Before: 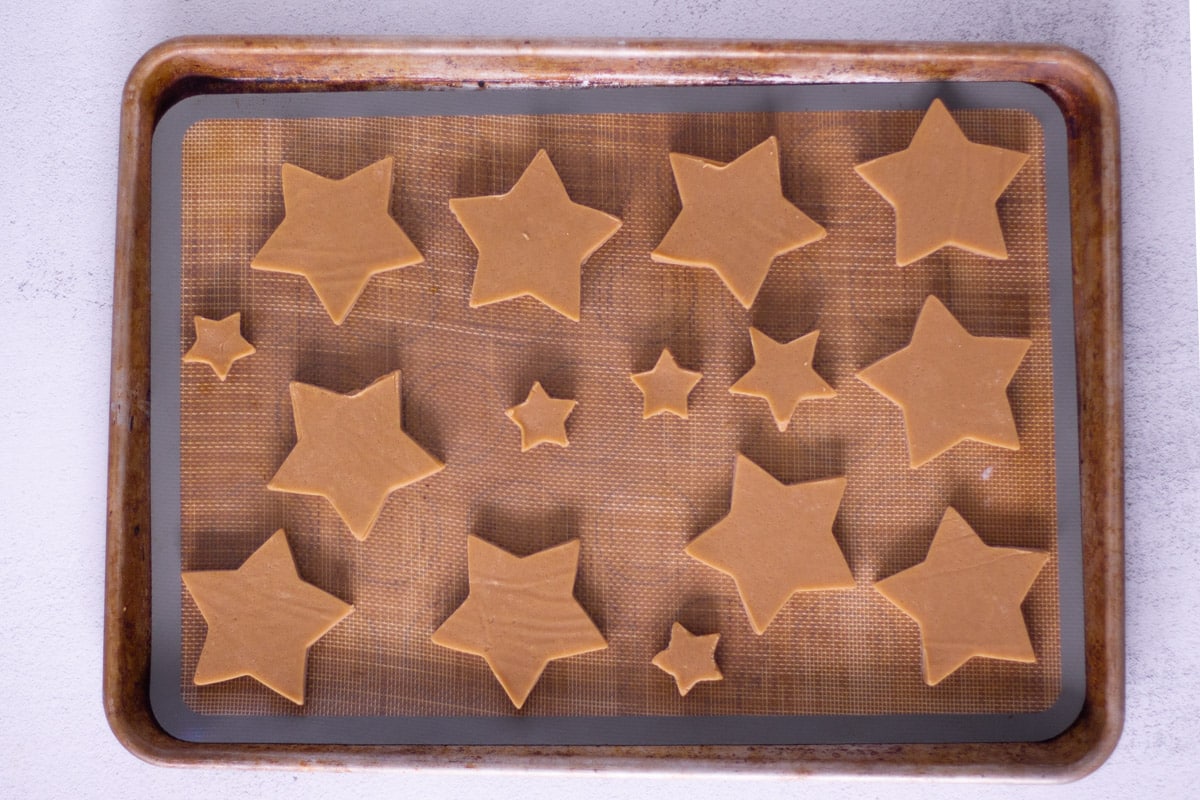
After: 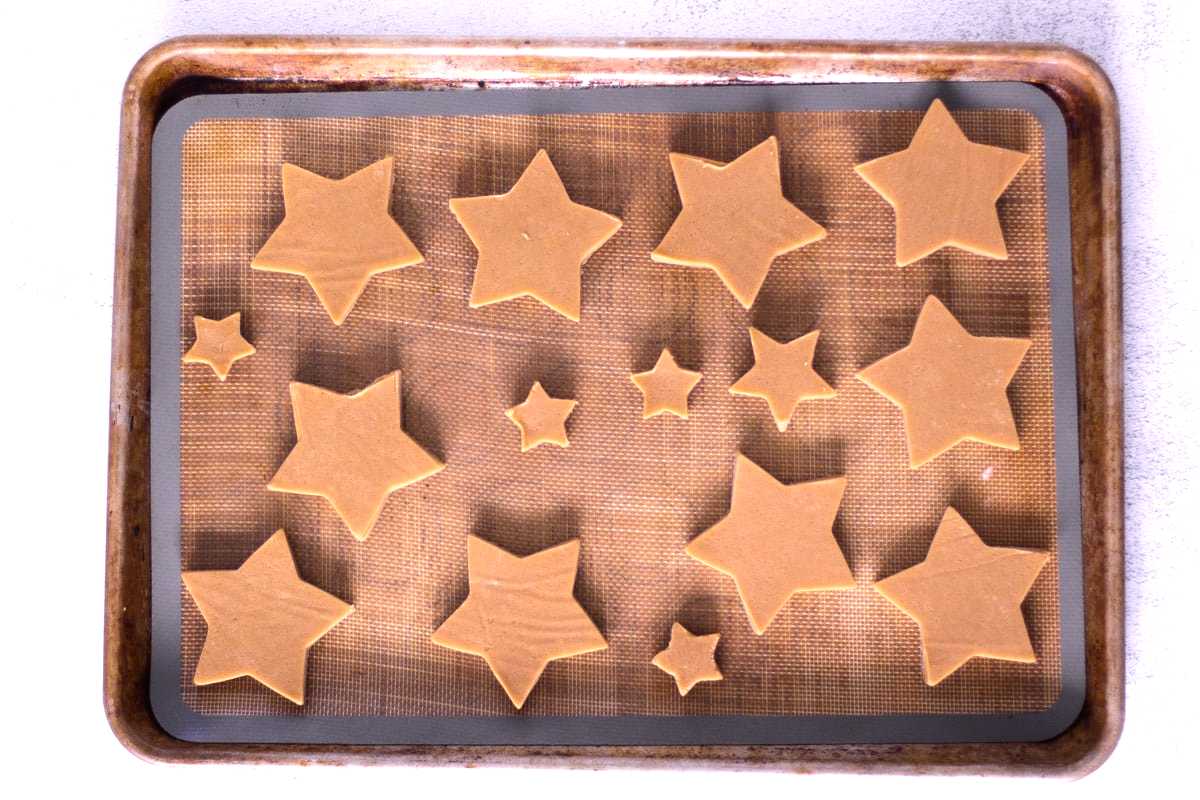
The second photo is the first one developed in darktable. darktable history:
tone equalizer: -8 EV -0.75 EV, -7 EV -0.7 EV, -6 EV -0.6 EV, -5 EV -0.4 EV, -3 EV 0.4 EV, -2 EV 0.6 EV, -1 EV 0.7 EV, +0 EV 0.75 EV, edges refinement/feathering 500, mask exposure compensation -1.57 EV, preserve details no
exposure: exposure 0.236 EV, compensate highlight preservation false
